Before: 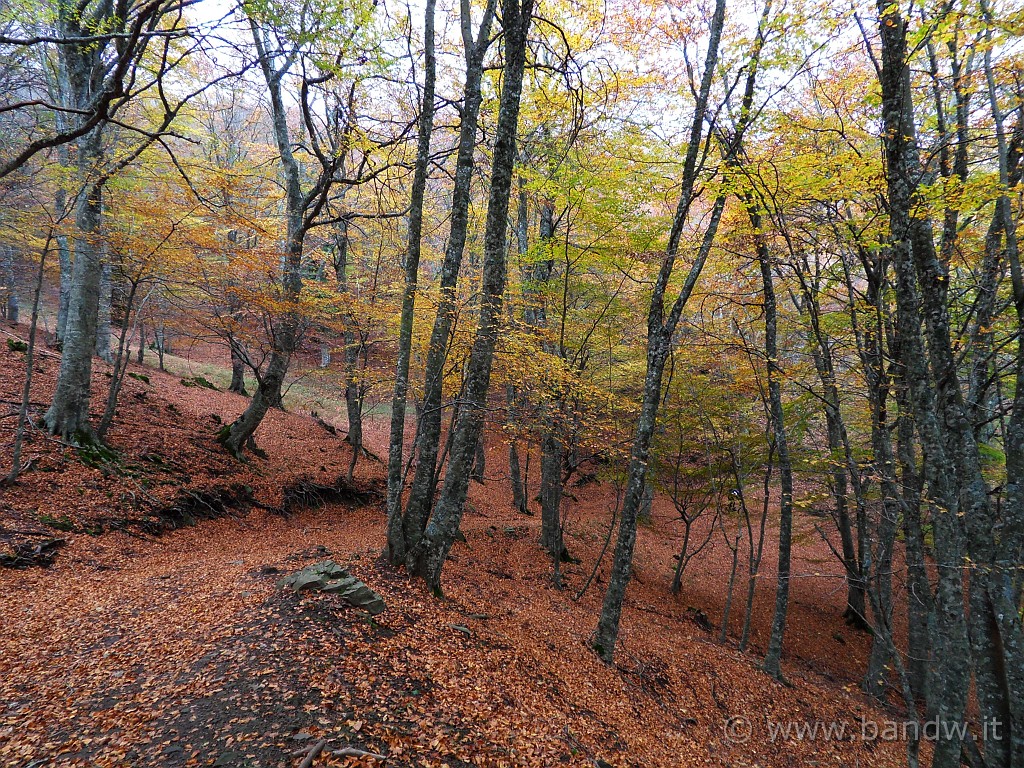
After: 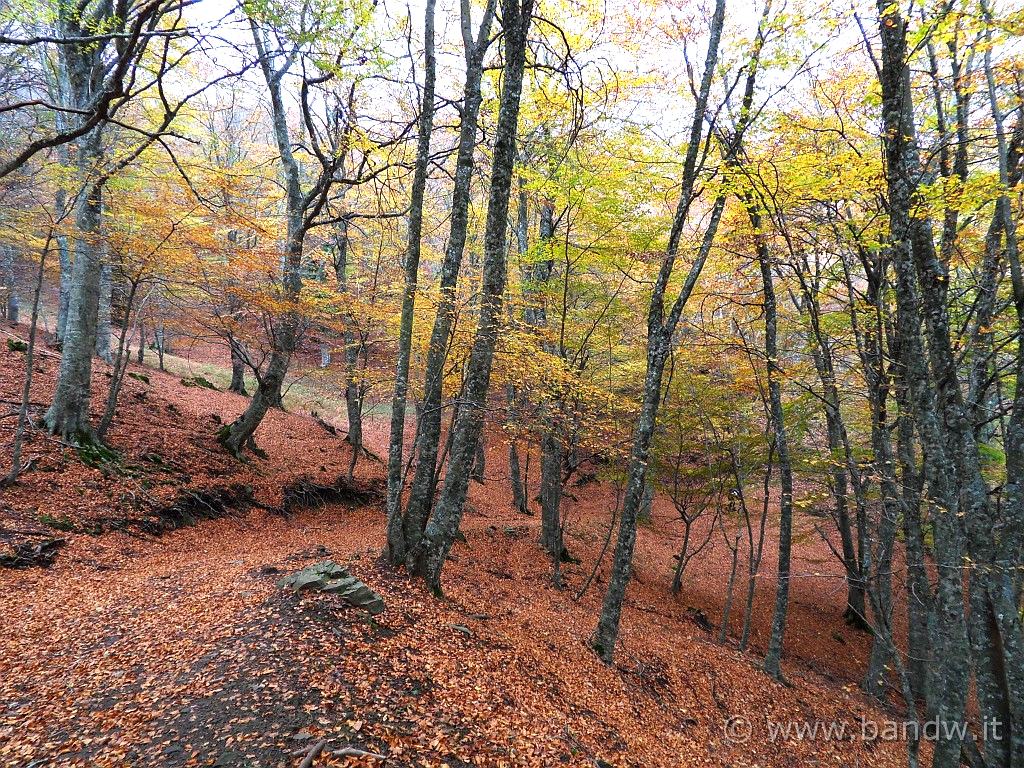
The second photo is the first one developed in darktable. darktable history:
exposure: exposure 0.611 EV, compensate highlight preservation false
